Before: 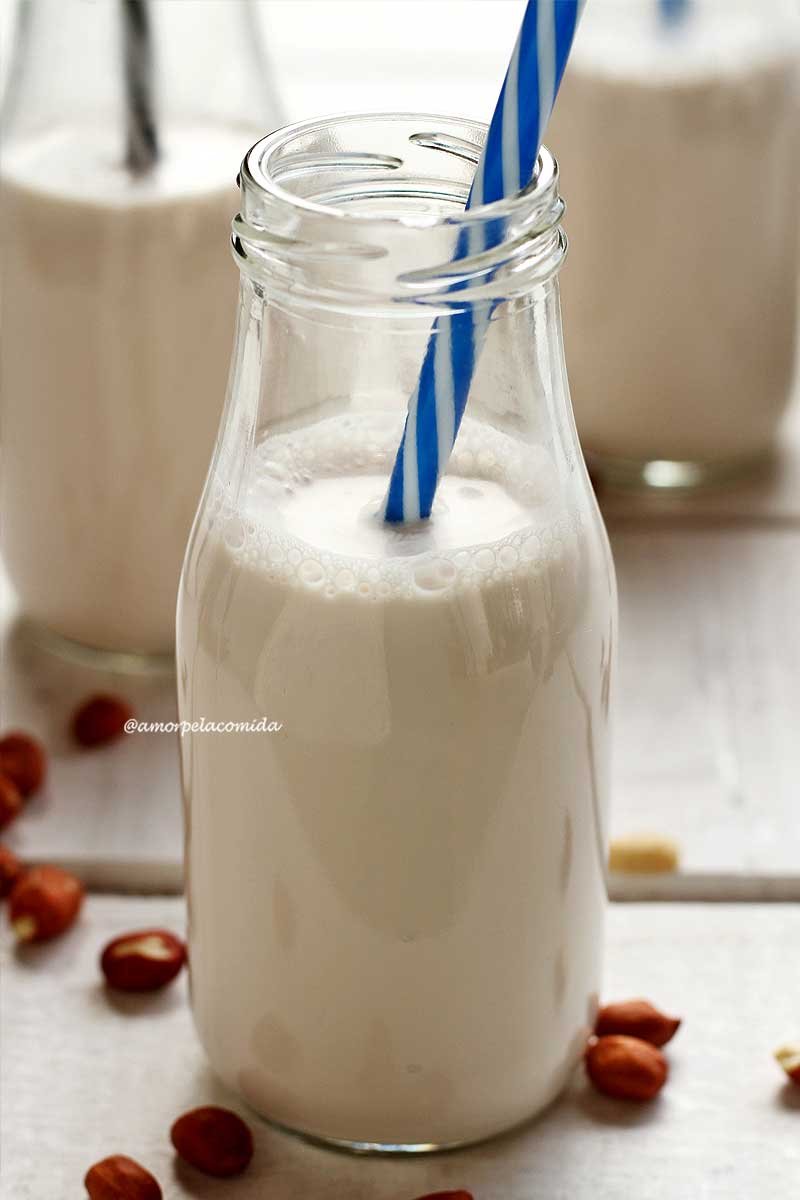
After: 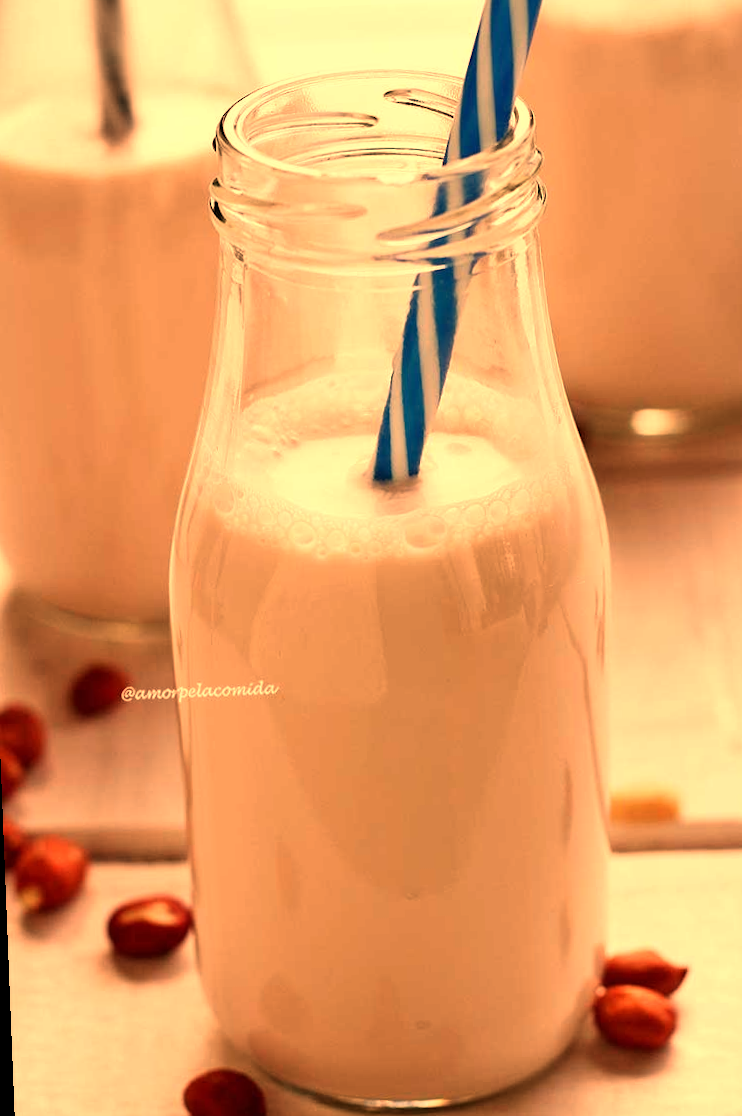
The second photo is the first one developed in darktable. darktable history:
crop and rotate: right 5.167%
white balance: red 1.467, blue 0.684
rotate and perspective: rotation -2.12°, lens shift (vertical) 0.009, lens shift (horizontal) -0.008, automatic cropping original format, crop left 0.036, crop right 0.964, crop top 0.05, crop bottom 0.959
